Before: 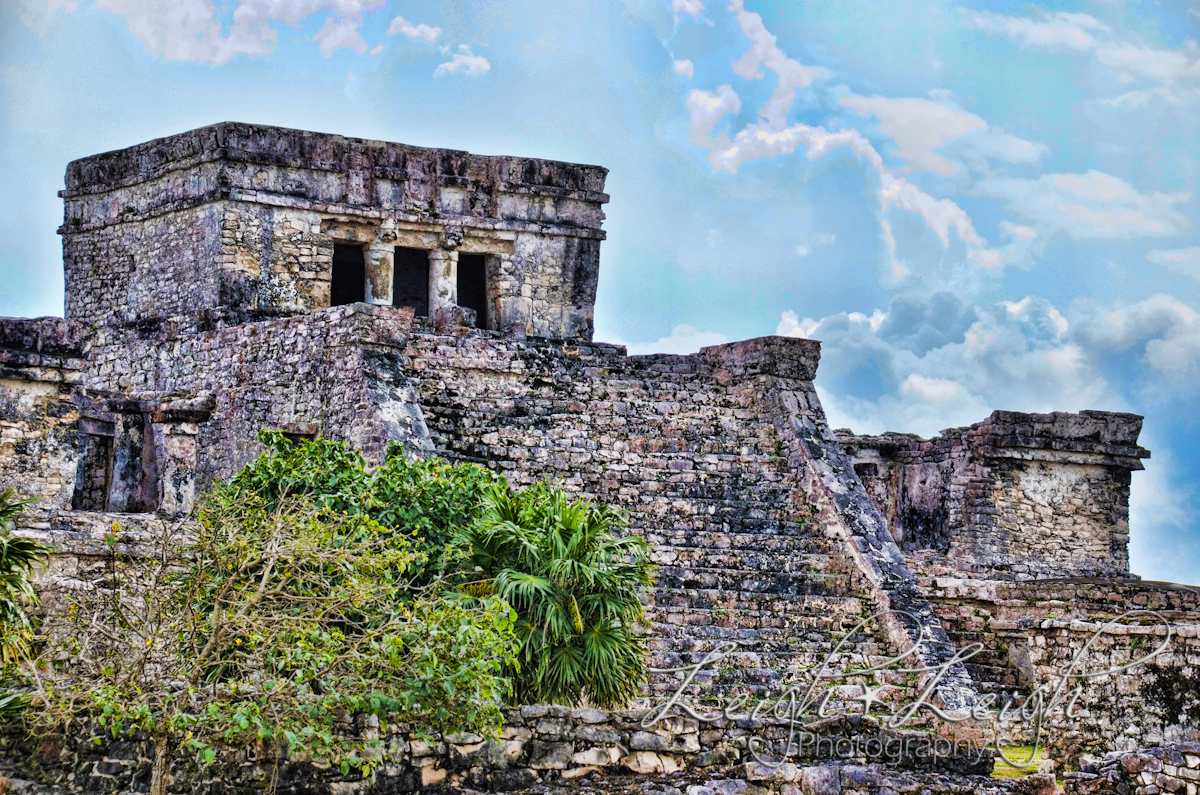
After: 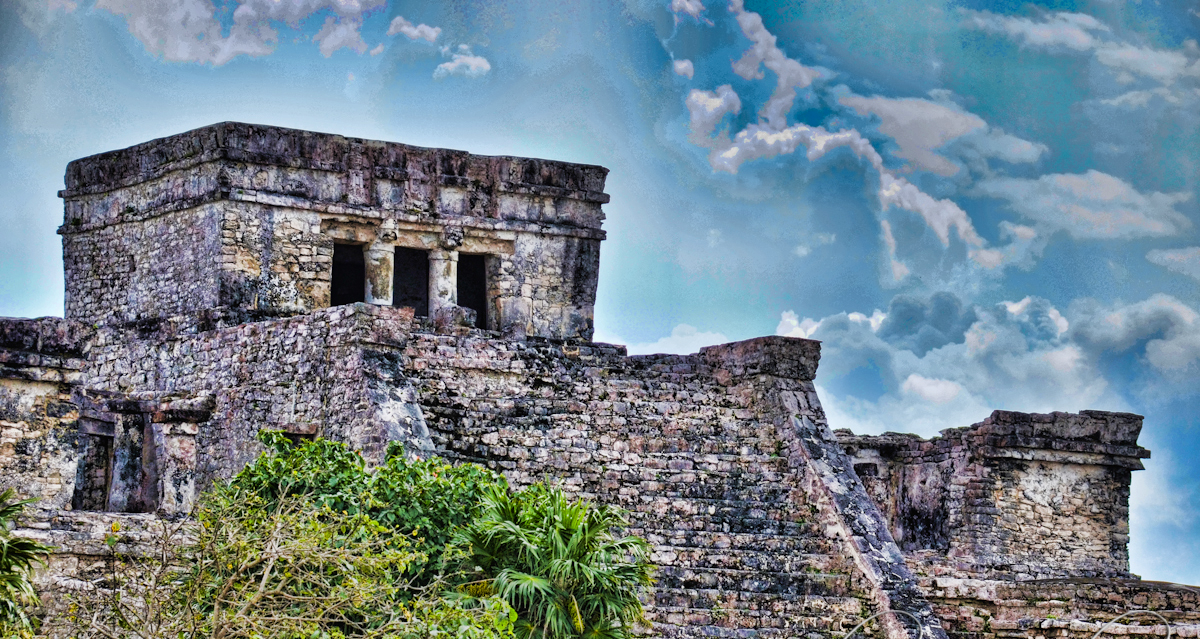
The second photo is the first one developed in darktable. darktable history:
crop: bottom 19.575%
shadows and highlights: shadows 20.75, highlights -82.72, soften with gaussian
